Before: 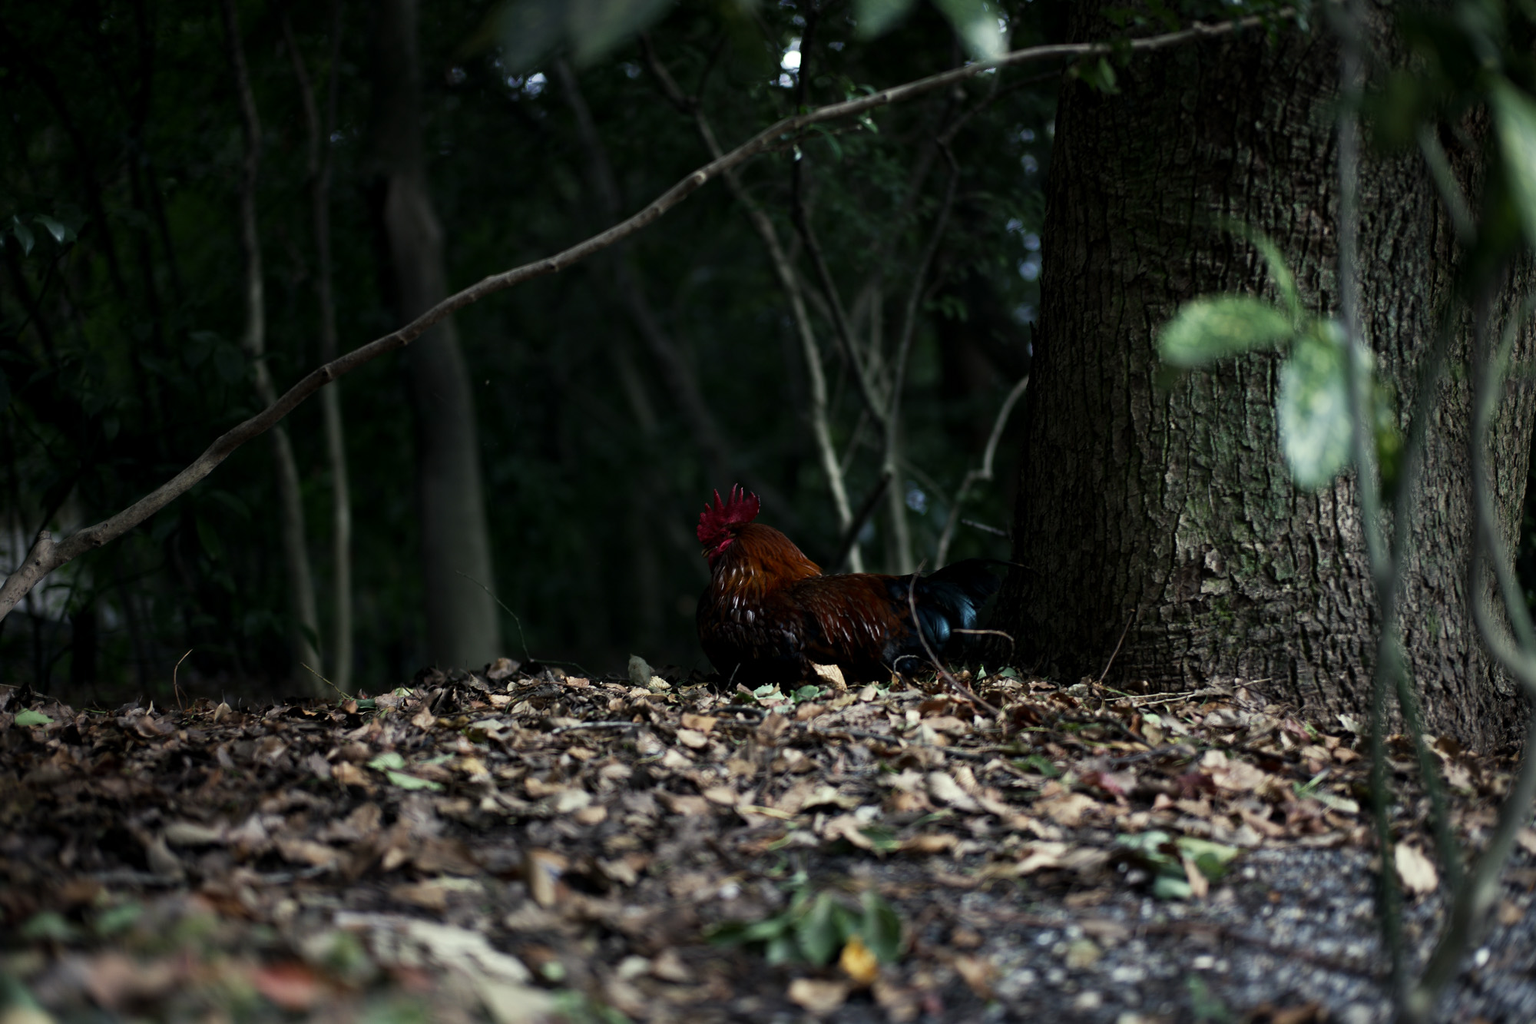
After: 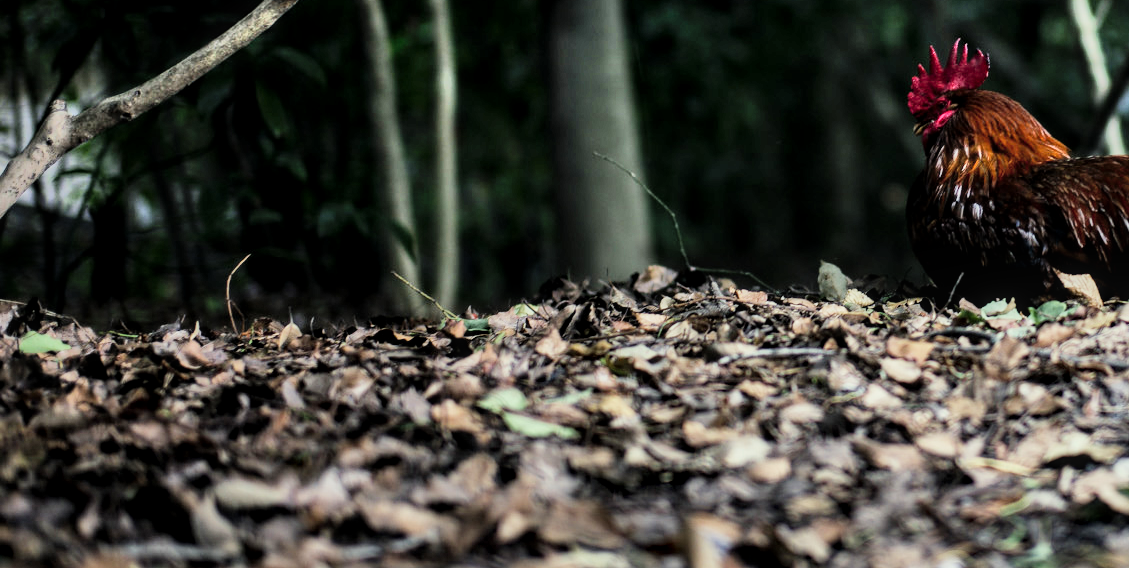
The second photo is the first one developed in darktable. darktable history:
shadows and highlights: soften with gaussian
exposure: black level correction 0, exposure 1.2 EV, compensate highlight preservation false
local contrast: on, module defaults
tone curve: preserve colors none
filmic rgb: black relative exposure -7.65 EV, white relative exposure 4.56 EV, hardness 3.61, contrast 0.994
crop: top 44.349%, right 43.529%, bottom 13.009%
